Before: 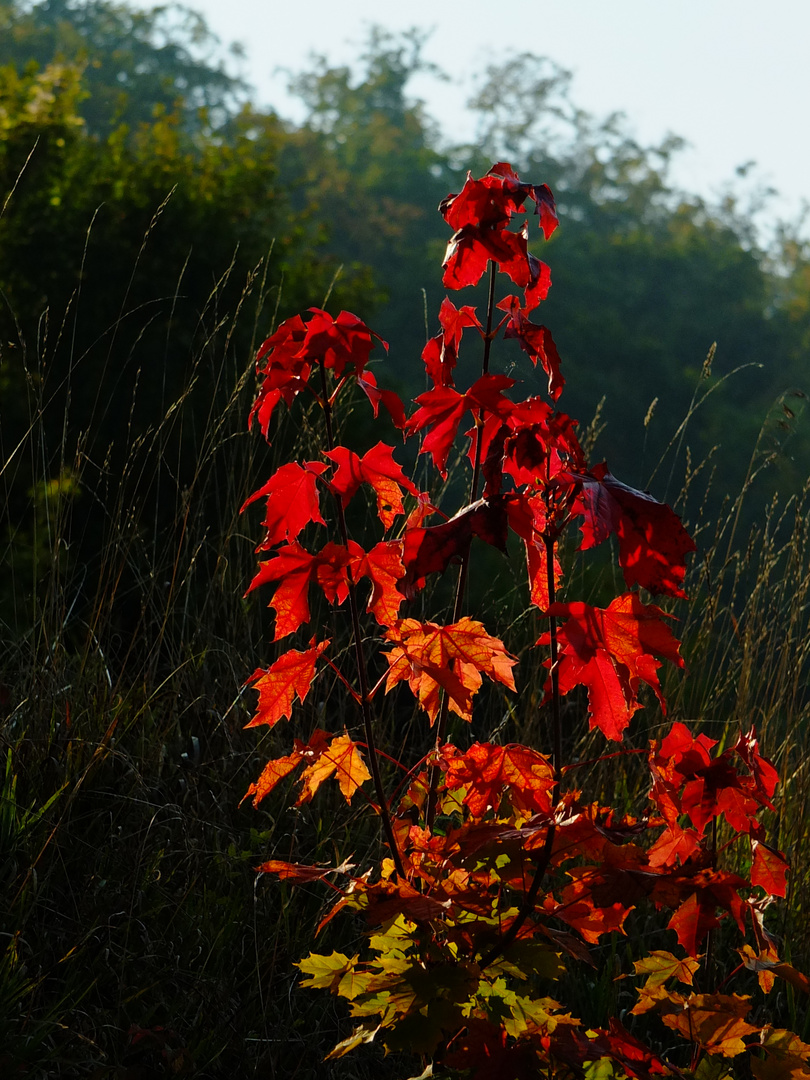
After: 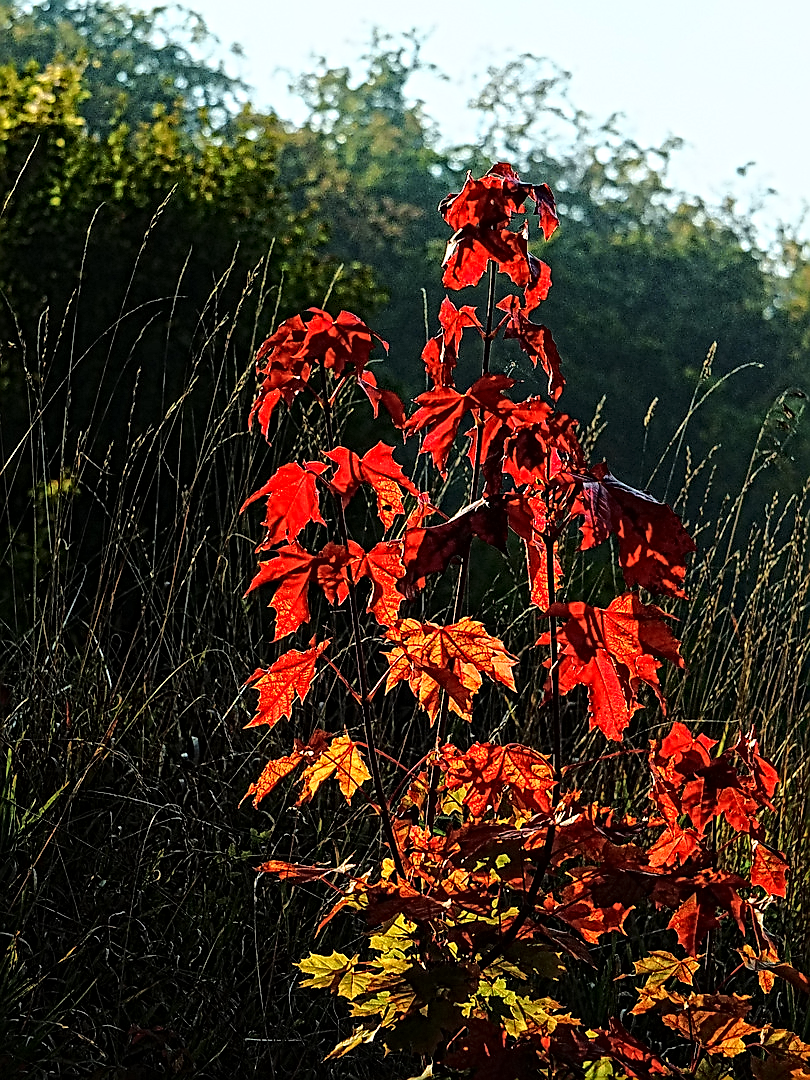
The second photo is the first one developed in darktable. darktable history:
sharpen: radius 1.405, amount 1.24, threshold 0.705
base curve: curves: ch0 [(0, 0) (0.028, 0.03) (0.121, 0.232) (0.46, 0.748) (0.859, 0.968) (1, 1)]
local contrast: mode bilateral grid, contrast 19, coarseness 3, detail 299%, midtone range 0.2
